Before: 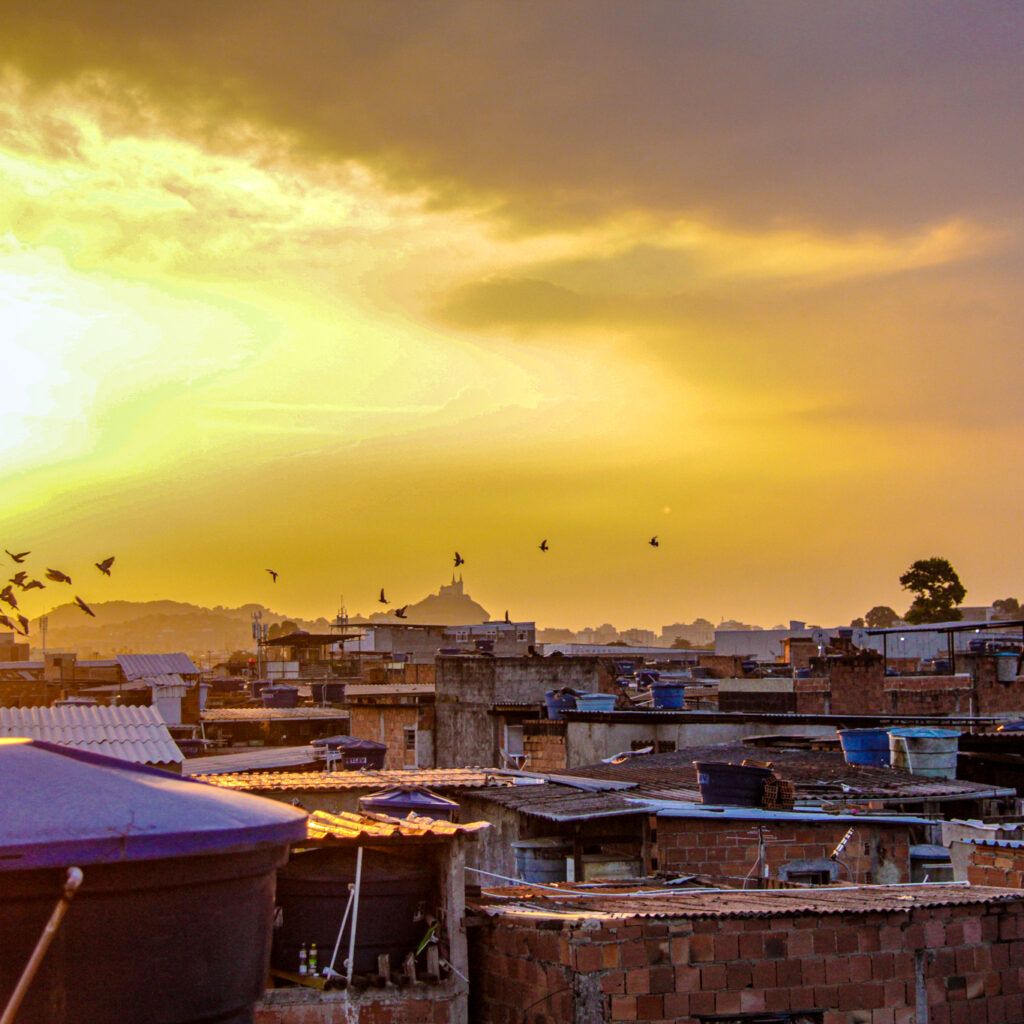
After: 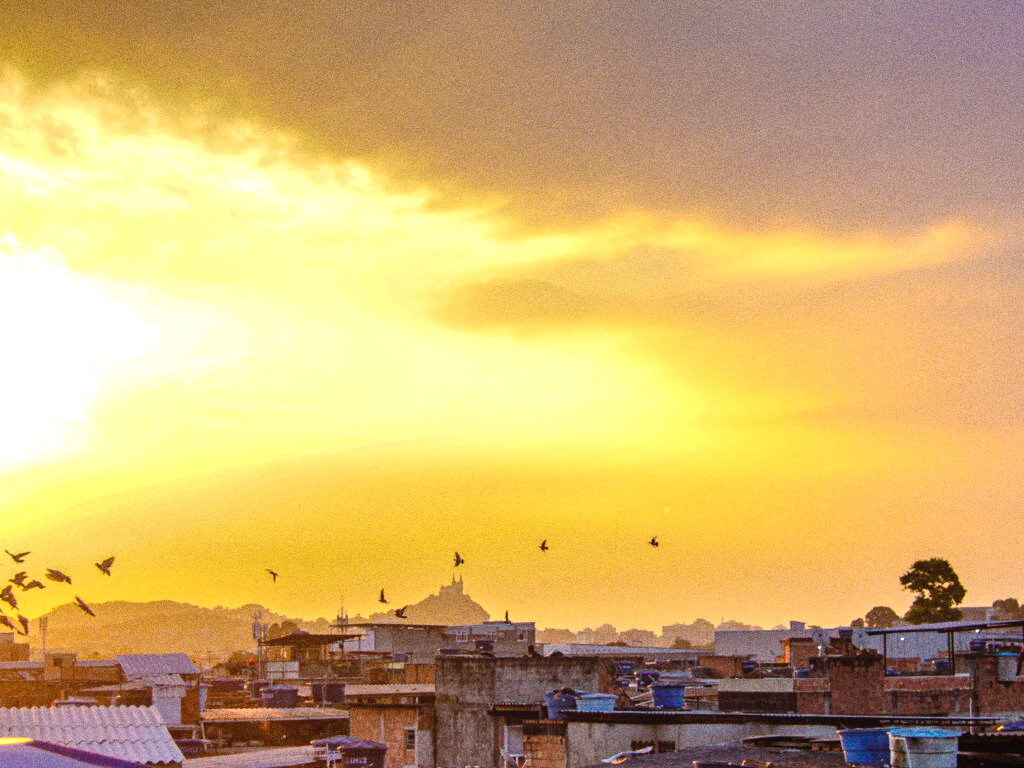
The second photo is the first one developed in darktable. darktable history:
grain: coarseness 0.09 ISO, strength 40%
crop: bottom 24.988%
contrast equalizer: octaves 7, y [[0.6 ×6], [0.55 ×6], [0 ×6], [0 ×6], [0 ×6]], mix -0.3
exposure: exposure 0.6 EV, compensate highlight preservation false
